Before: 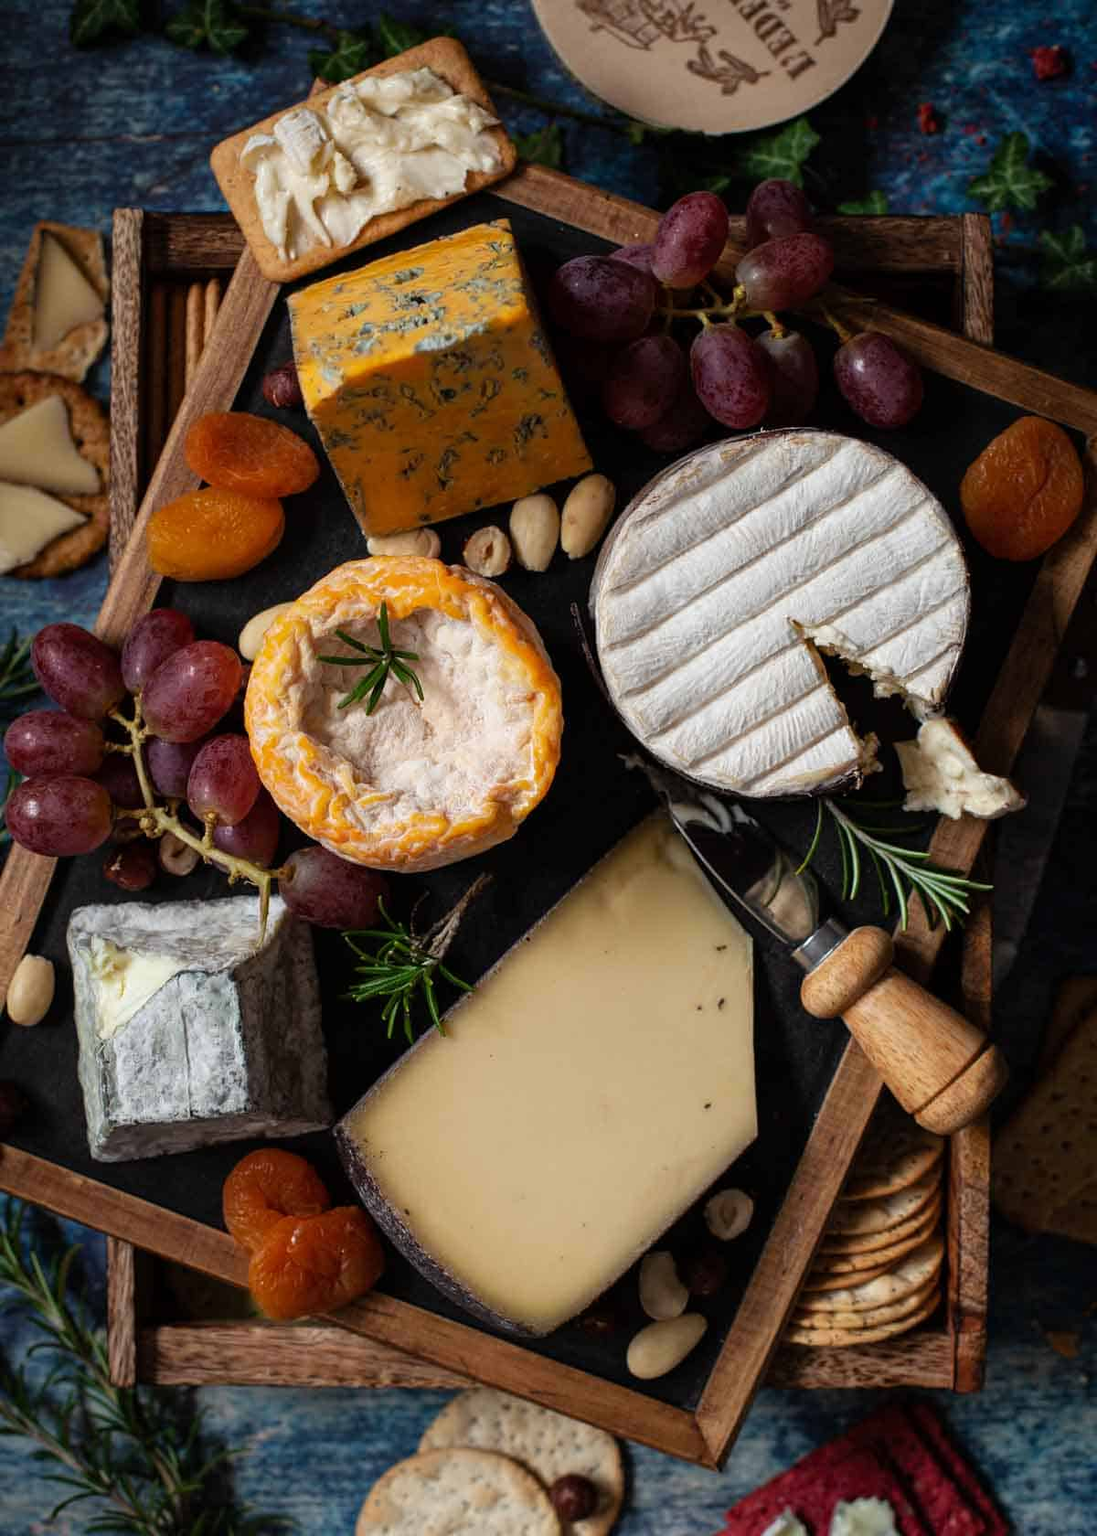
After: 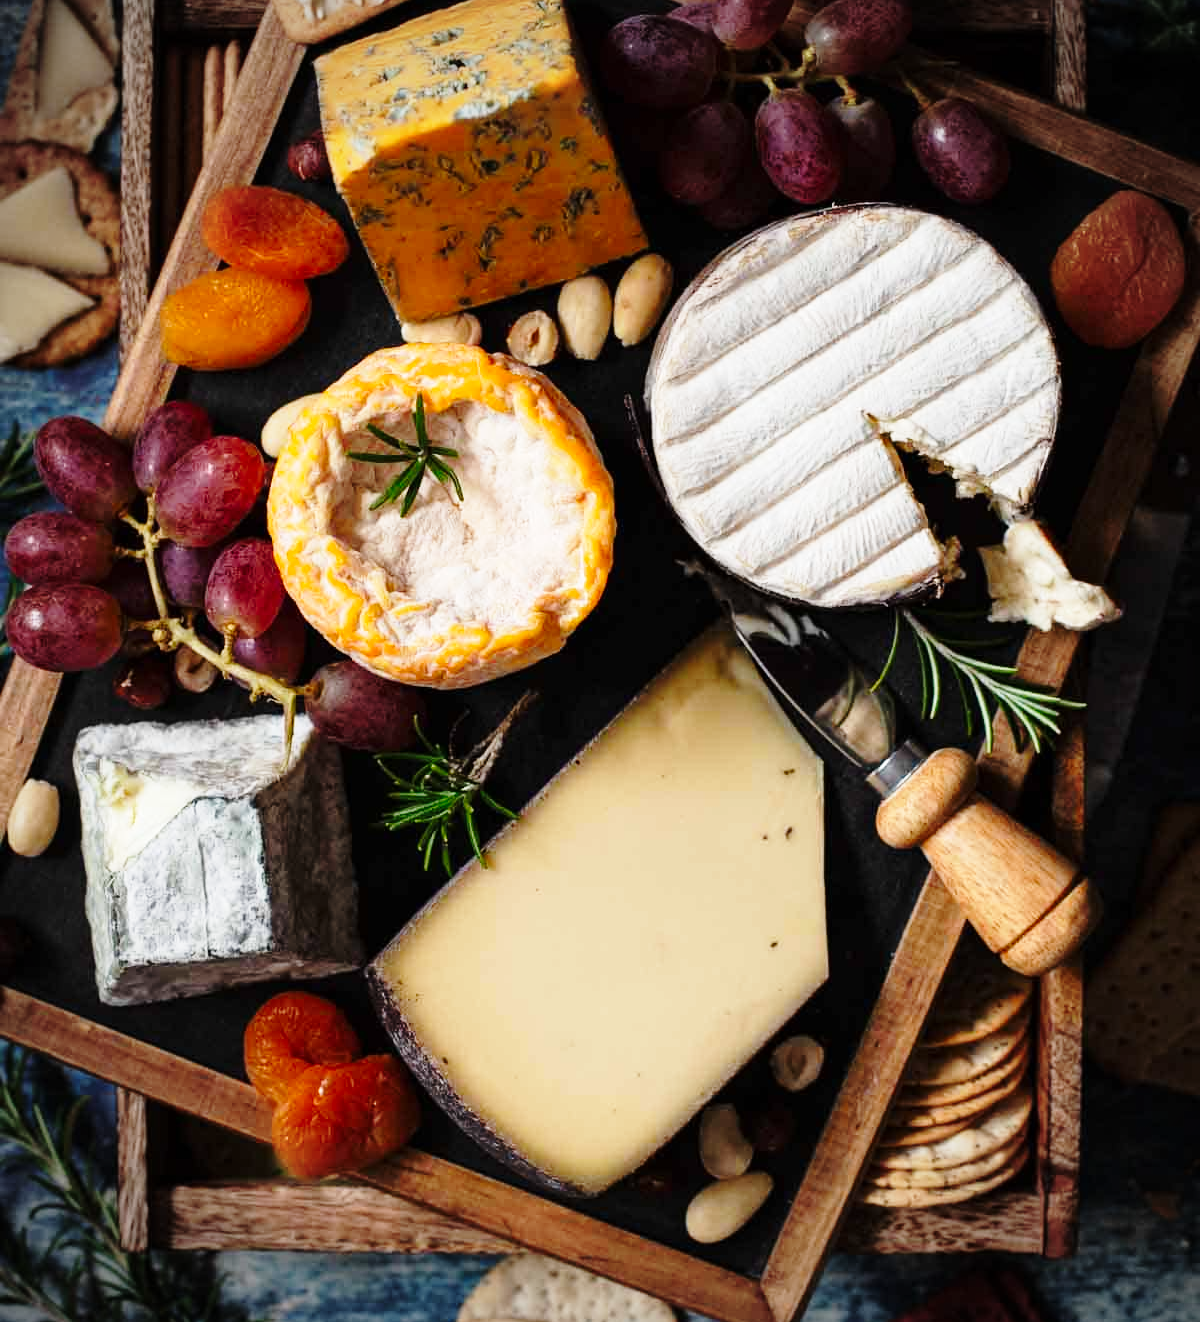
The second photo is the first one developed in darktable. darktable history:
vignetting: on, module defaults
crop and rotate: top 15.824%, bottom 5.448%
base curve: curves: ch0 [(0, 0) (0.028, 0.03) (0.121, 0.232) (0.46, 0.748) (0.859, 0.968) (1, 1)], preserve colors none
